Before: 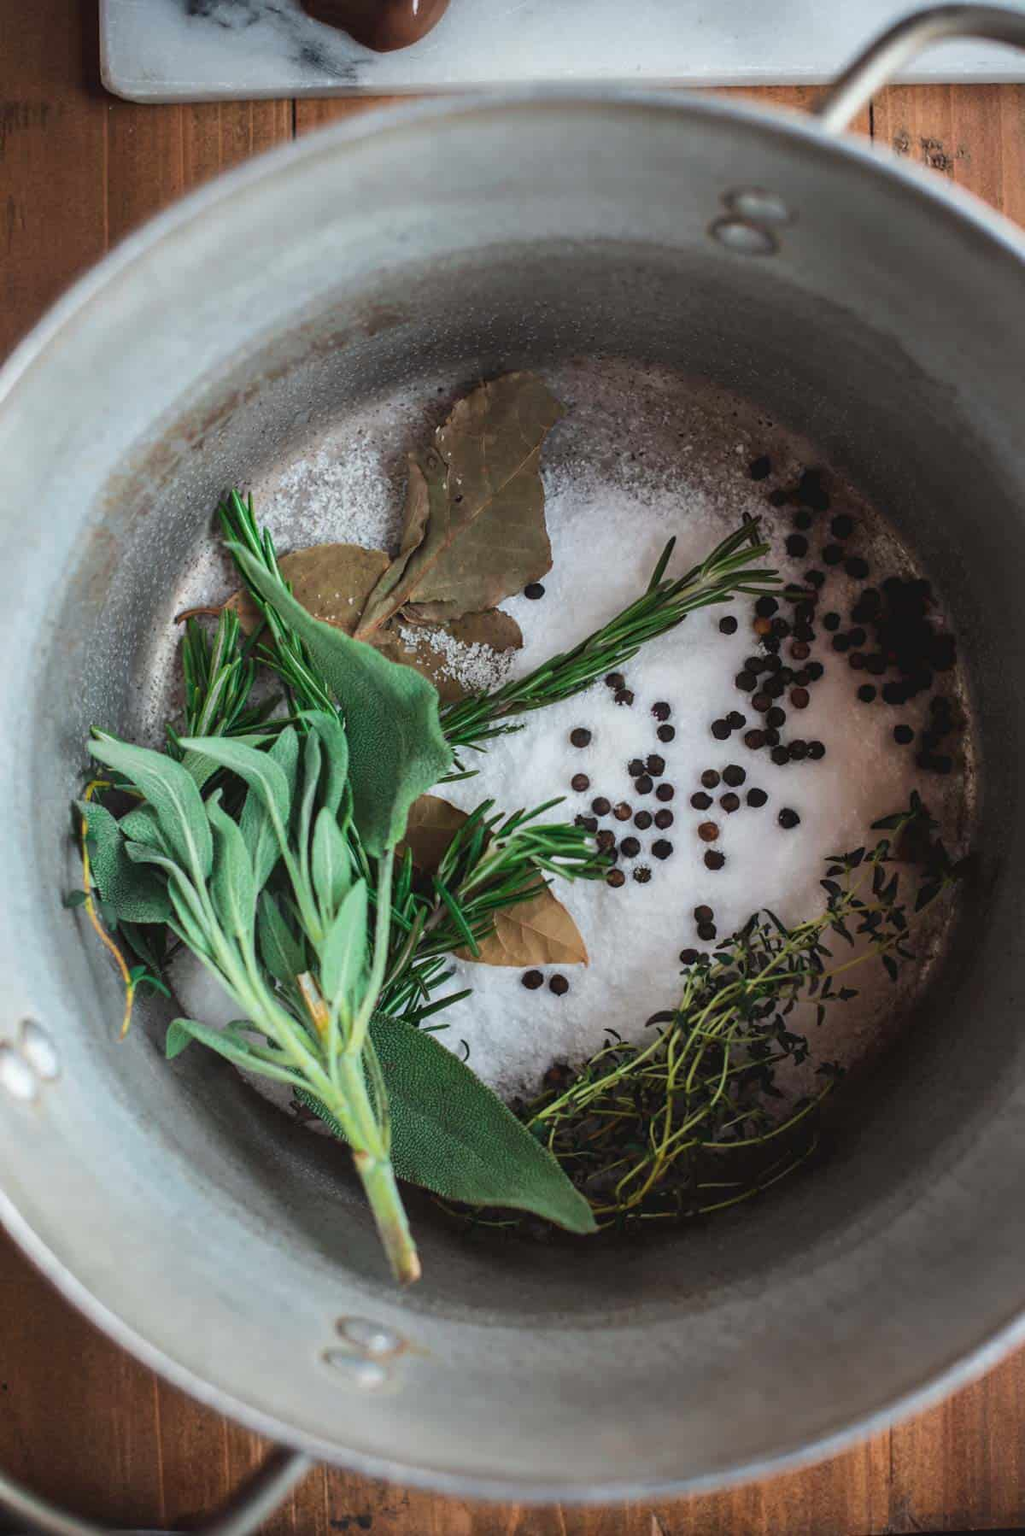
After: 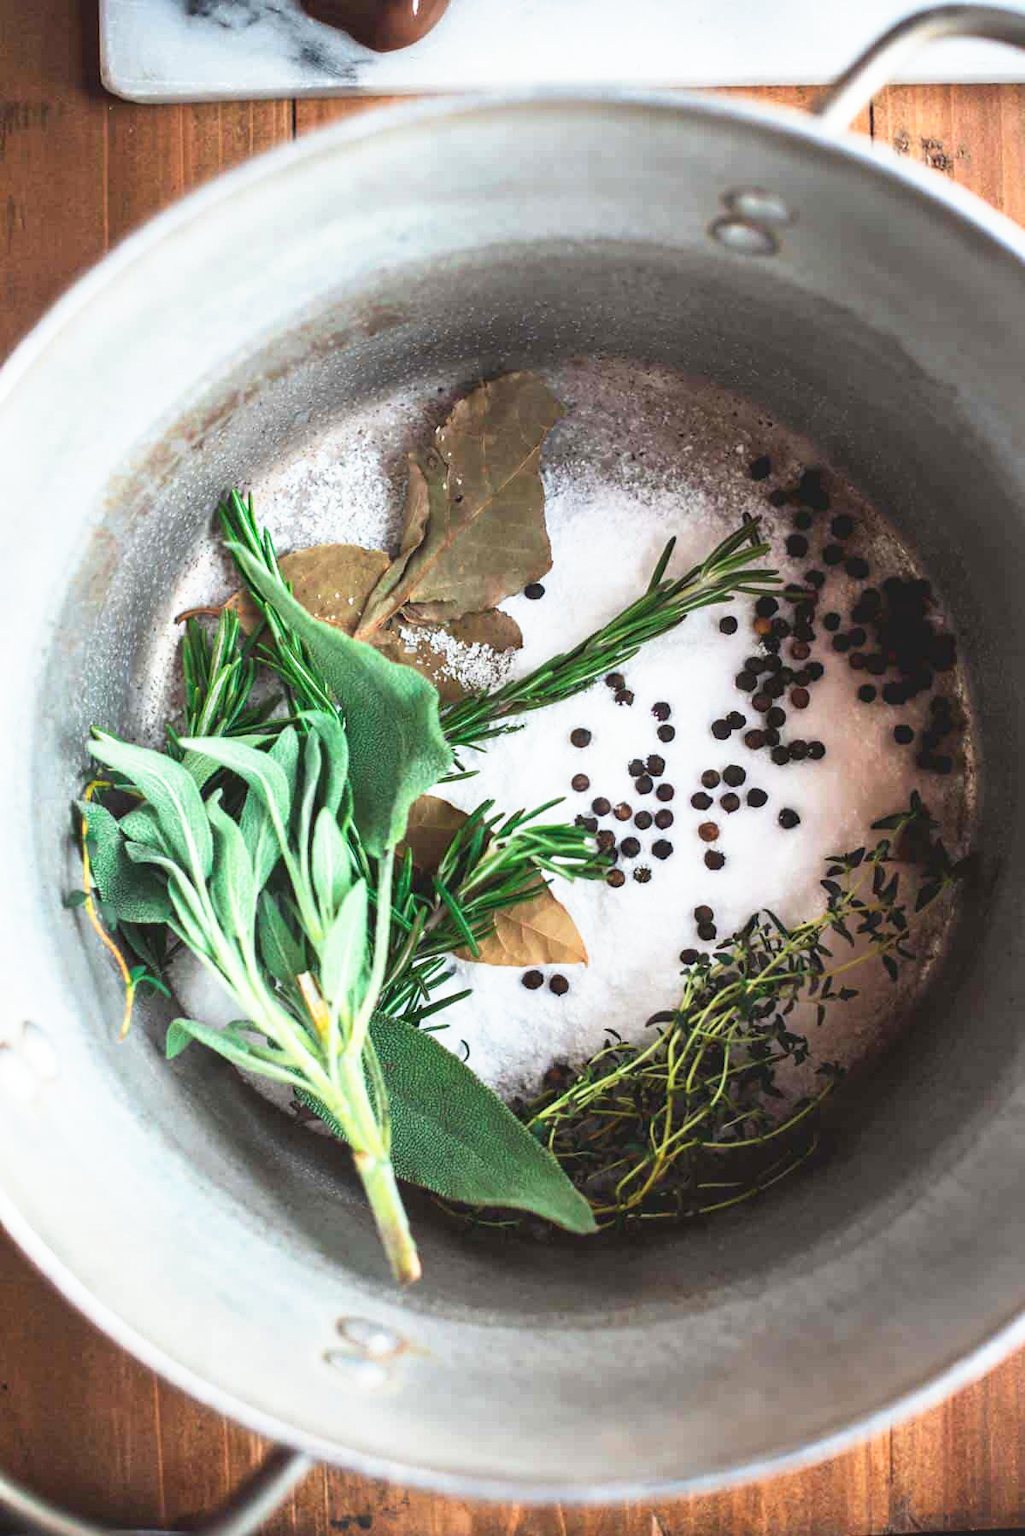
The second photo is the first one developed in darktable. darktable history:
white balance: emerald 1
base curve: curves: ch0 [(0, 0) (0.495, 0.917) (1, 1)], preserve colors none
